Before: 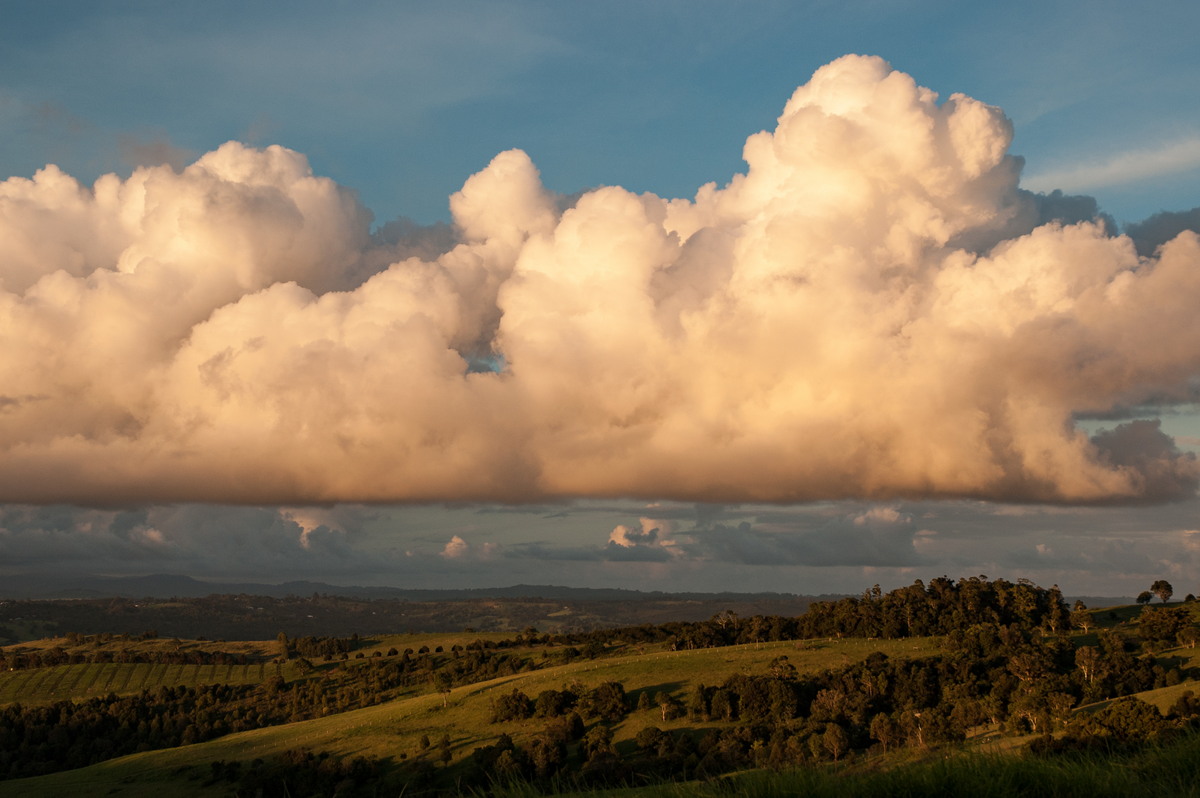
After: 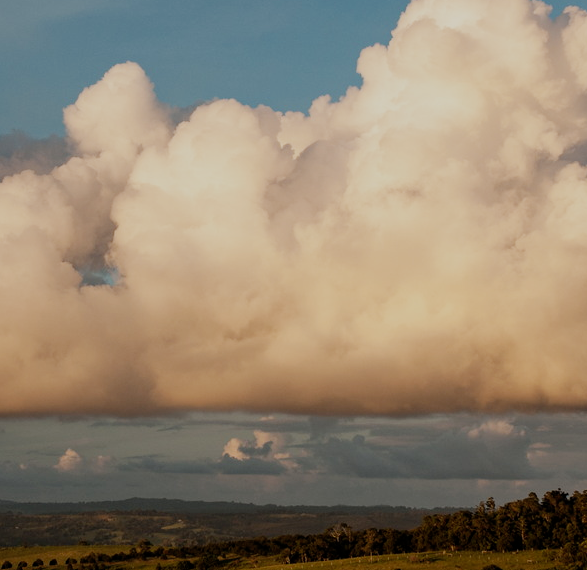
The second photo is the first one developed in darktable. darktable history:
color balance rgb: perceptual saturation grading › global saturation 0.356%, global vibrance 2.352%
filmic rgb: black relative exposure -16 EV, white relative exposure 6.92 EV, hardness 4.72, preserve chrominance no, color science v3 (2019), use custom middle-gray values true
contrast brightness saturation: saturation -0.069
crop: left 32.199%, top 10.995%, right 18.802%, bottom 17.465%
